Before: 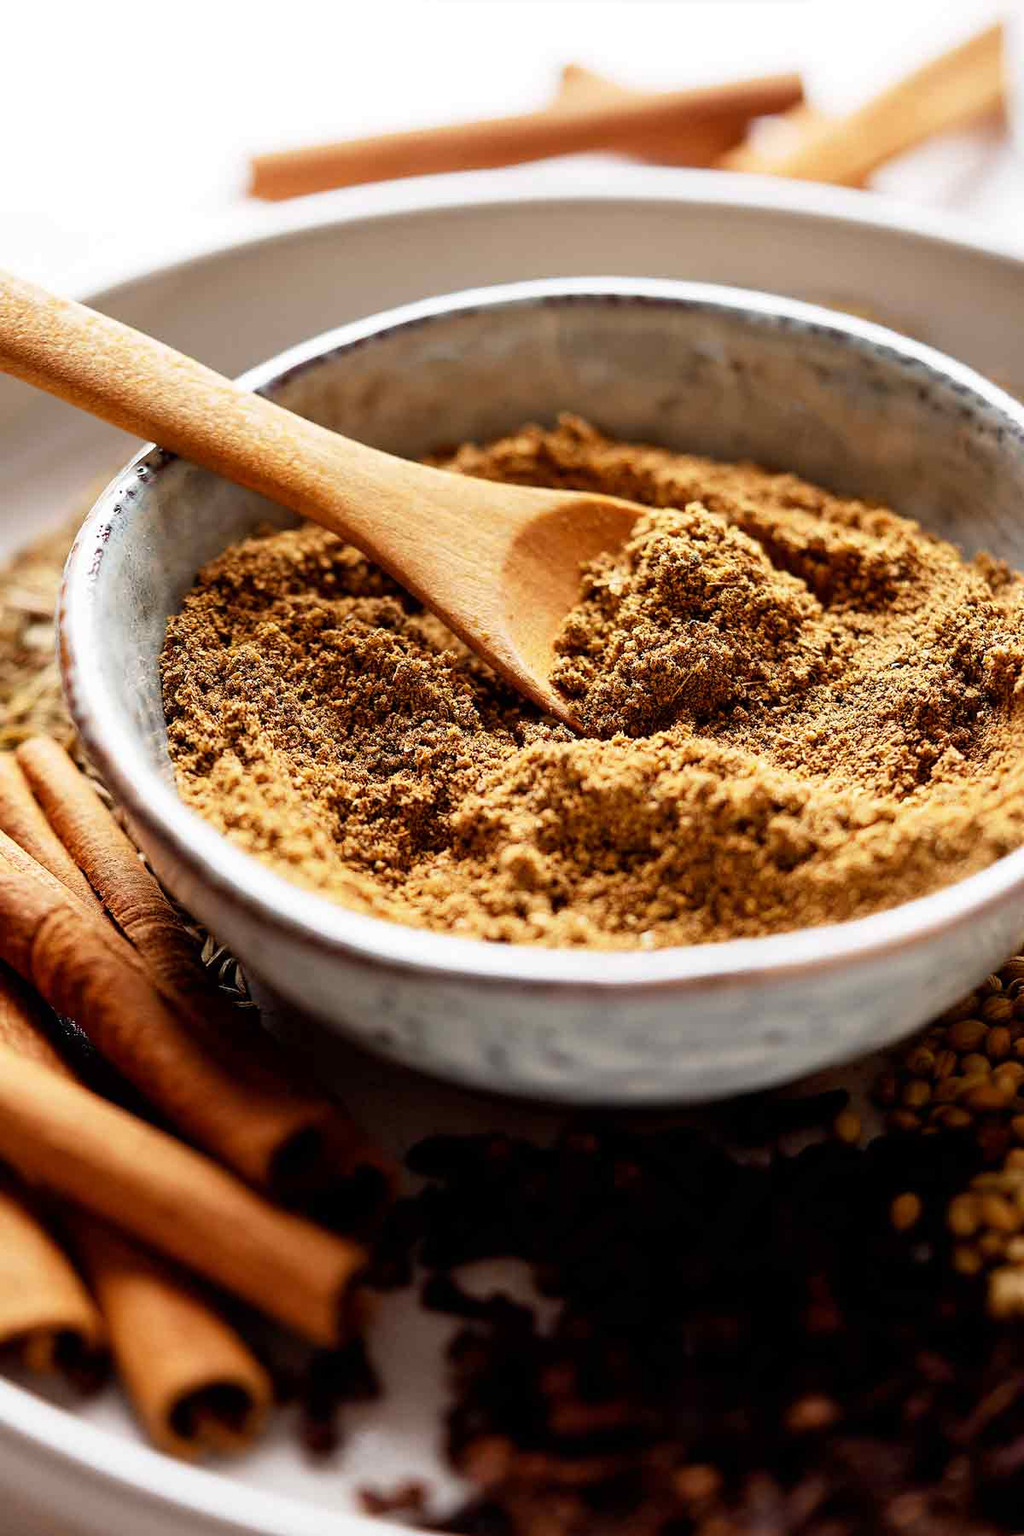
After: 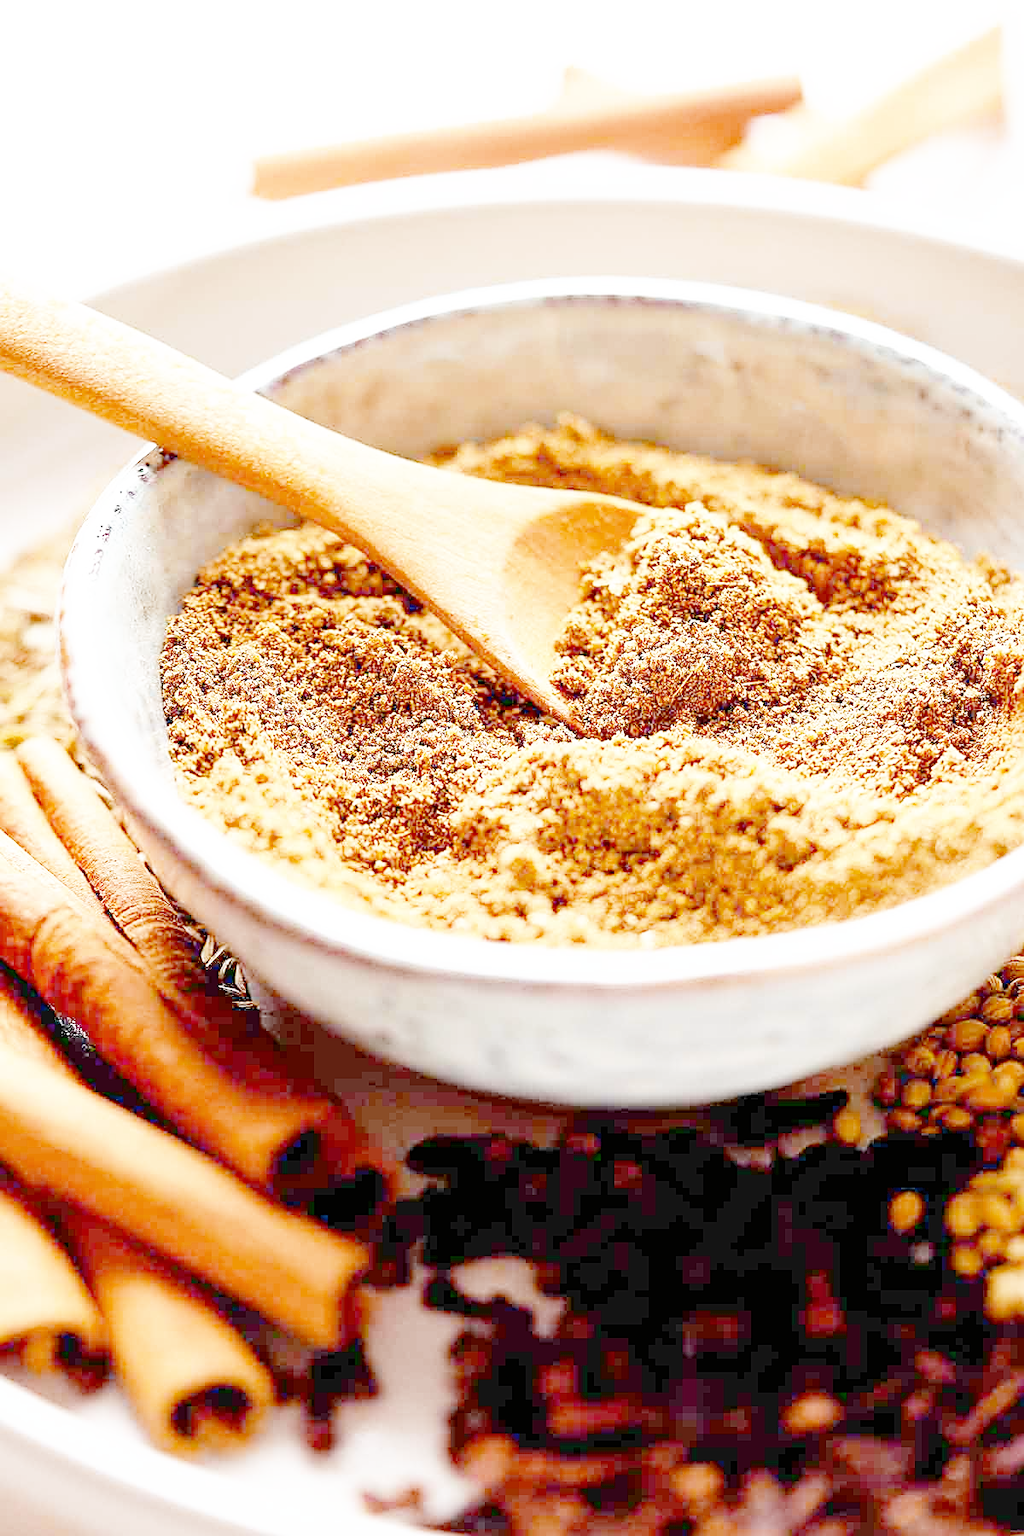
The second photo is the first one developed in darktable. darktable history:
sharpen: amount 0.6
base curve: curves: ch0 [(0, 0) (0.008, 0.007) (0.022, 0.029) (0.048, 0.089) (0.092, 0.197) (0.191, 0.399) (0.275, 0.534) (0.357, 0.65) (0.477, 0.78) (0.542, 0.833) (0.799, 0.973) (1, 1)], preserve colors none
color look up table: target L [81.66, 72.35, 62.32, 47.62, 200.04, 100.14, 94.98, 84.87, 72.18, 68.45, 68.2, 72.06, 57.86, 56.16, 51.08, 45, 36.09, 60.02, 58.07, 50.51, 32.35, 38.46, 14.11, 70.08, 58.1, 56.53, 0 ×23], target a [4.324, -22.64, -40.38, -15.01, 0, 0, 0.084, 0.144, 22.9, 46.53, 24.13, 0.286, 55.02, 0.727, 64.73, 23.84, 1.017, 9.468, 56.72, 12.77, 29.61, 21.16, 0.976, -29.27, -5.803, -22.13, 0 ×23], target b [86.81, 68.1, 43.13, 34.6, 0, 0, 1.082, 2.072, 24.72, 66.96, 70.94, 1.872, 26.55, 1.344, 42.06, 23.38, -0.215, -27.95, -10.83, -59.44, -25.52, -69.95, -0.626, -0.504, -26.19, -28.89, 0 ×23], num patches 26
